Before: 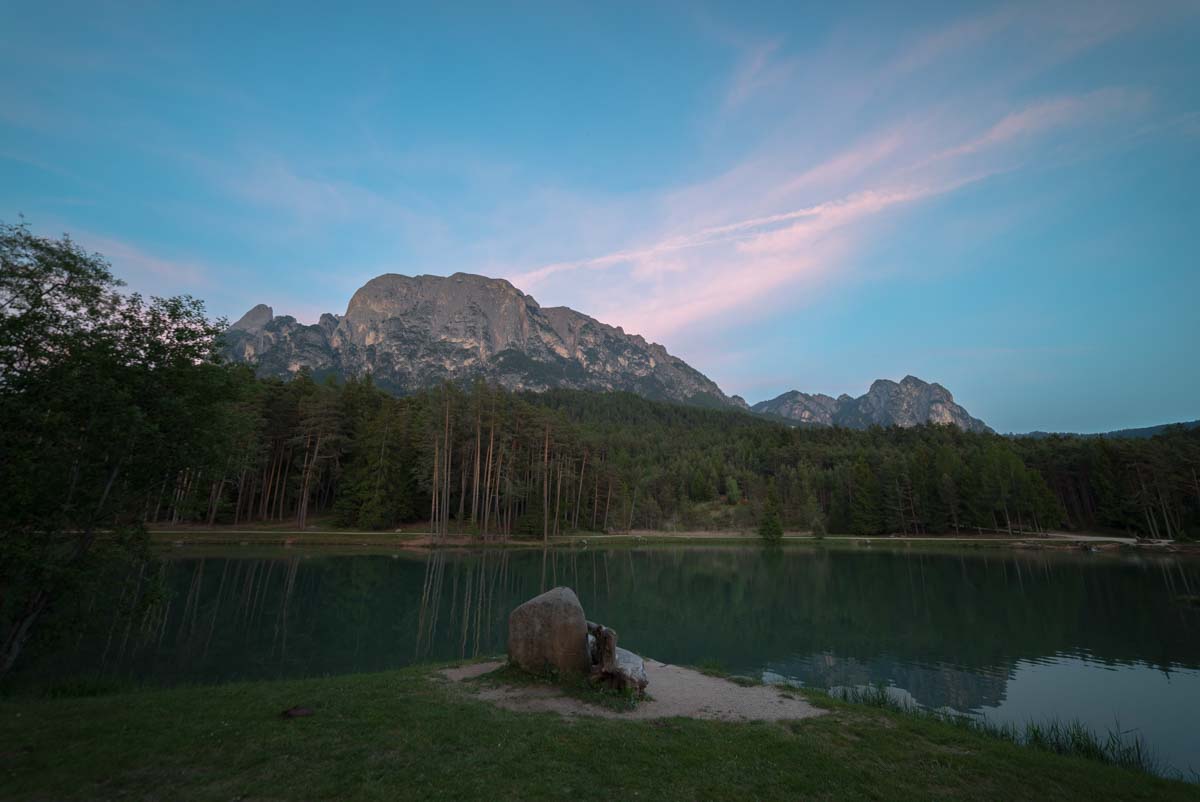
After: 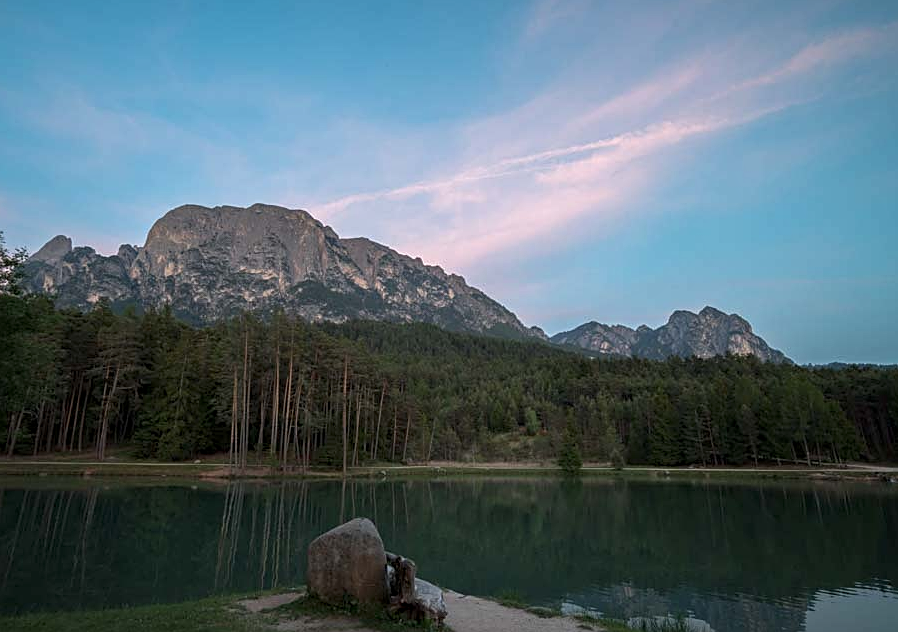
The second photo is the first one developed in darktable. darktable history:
crop: left 16.768%, top 8.653%, right 8.362%, bottom 12.485%
local contrast: detail 130%
sharpen: on, module defaults
